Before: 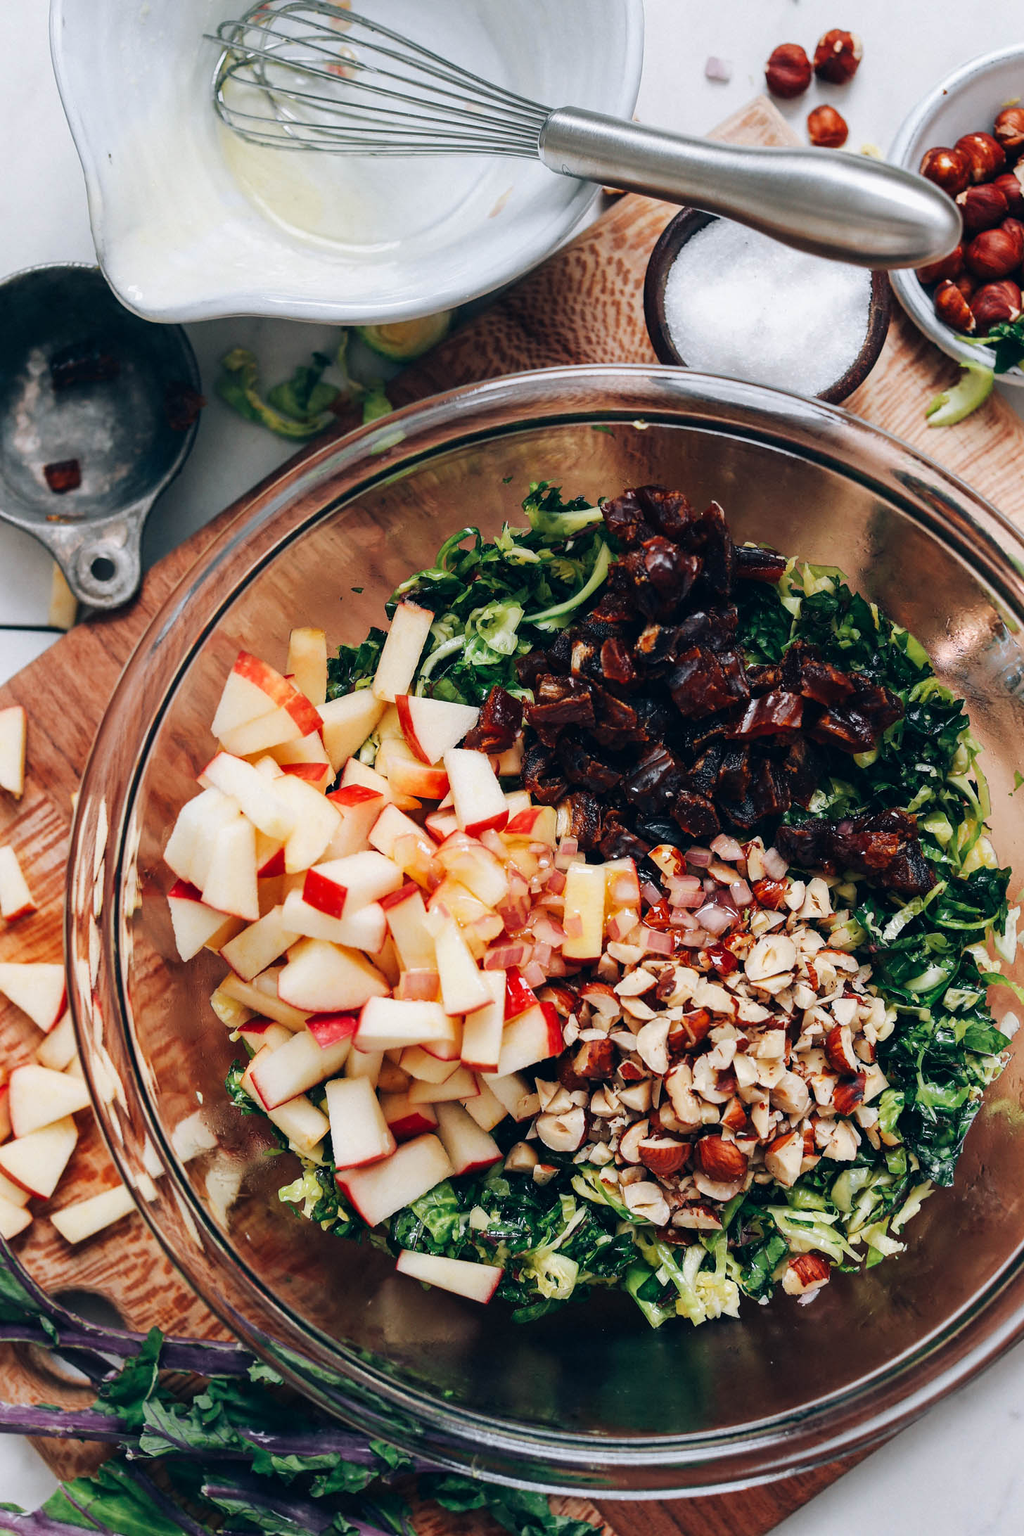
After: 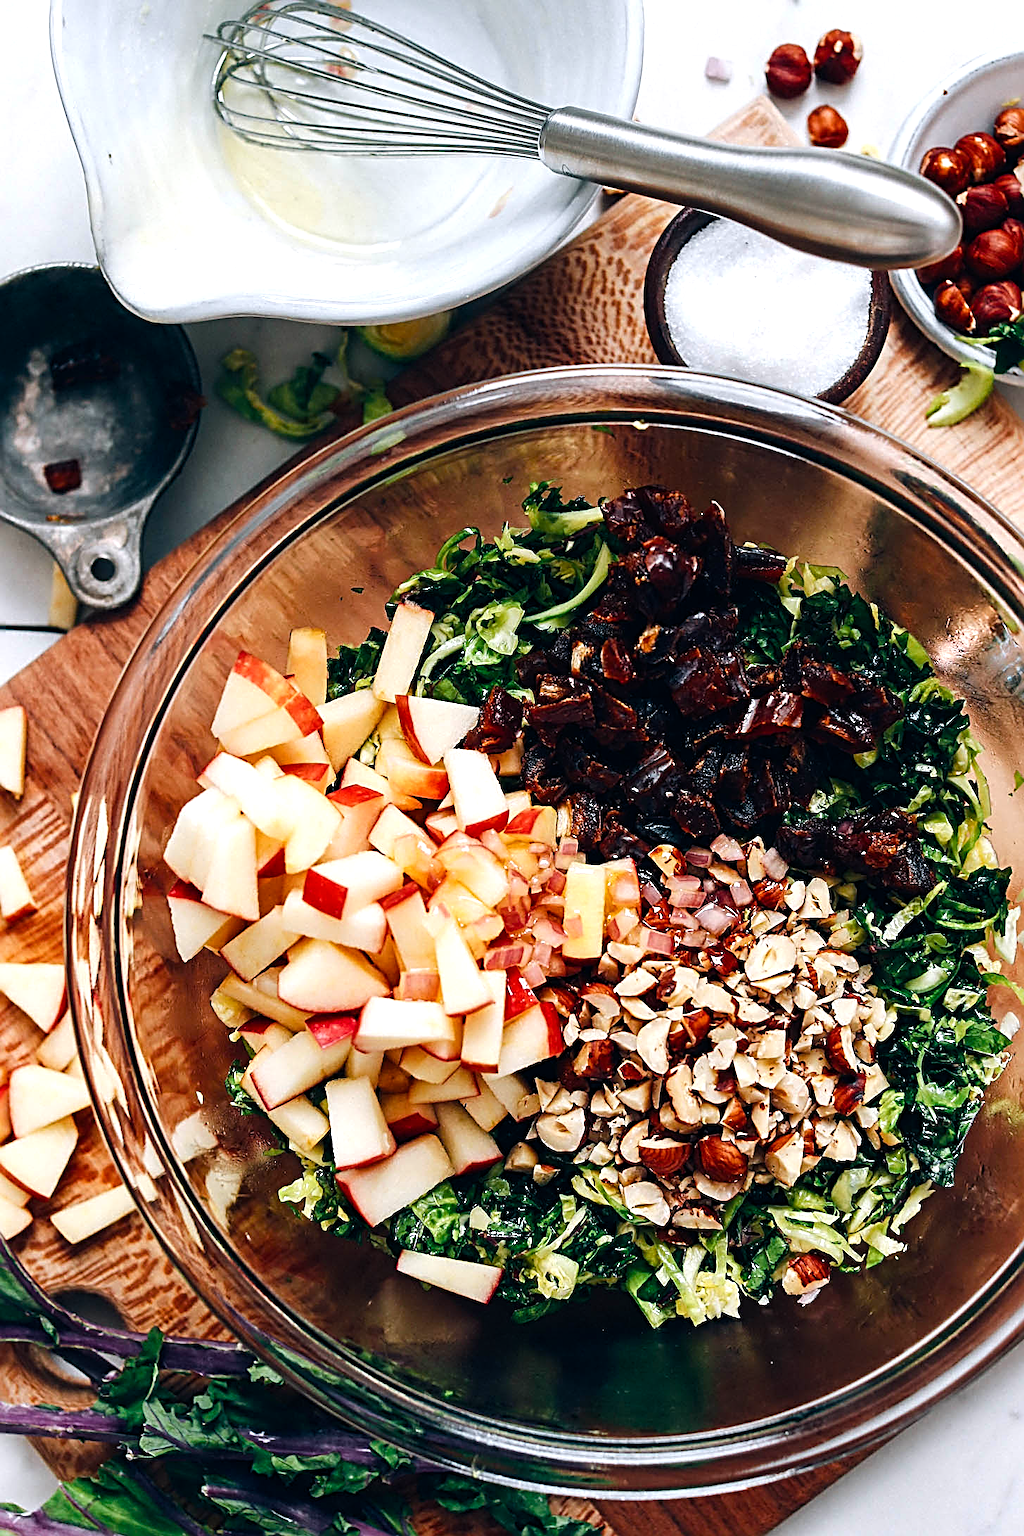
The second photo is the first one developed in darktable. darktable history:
color balance rgb: shadows lift › luminance -20%, power › hue 72.24°, highlights gain › luminance 15%, global offset › hue 171.6°, perceptual saturation grading › highlights -15%, perceptual saturation grading › shadows 25%, global vibrance 35%, contrast 10%
sharpen: radius 3.025, amount 0.757
